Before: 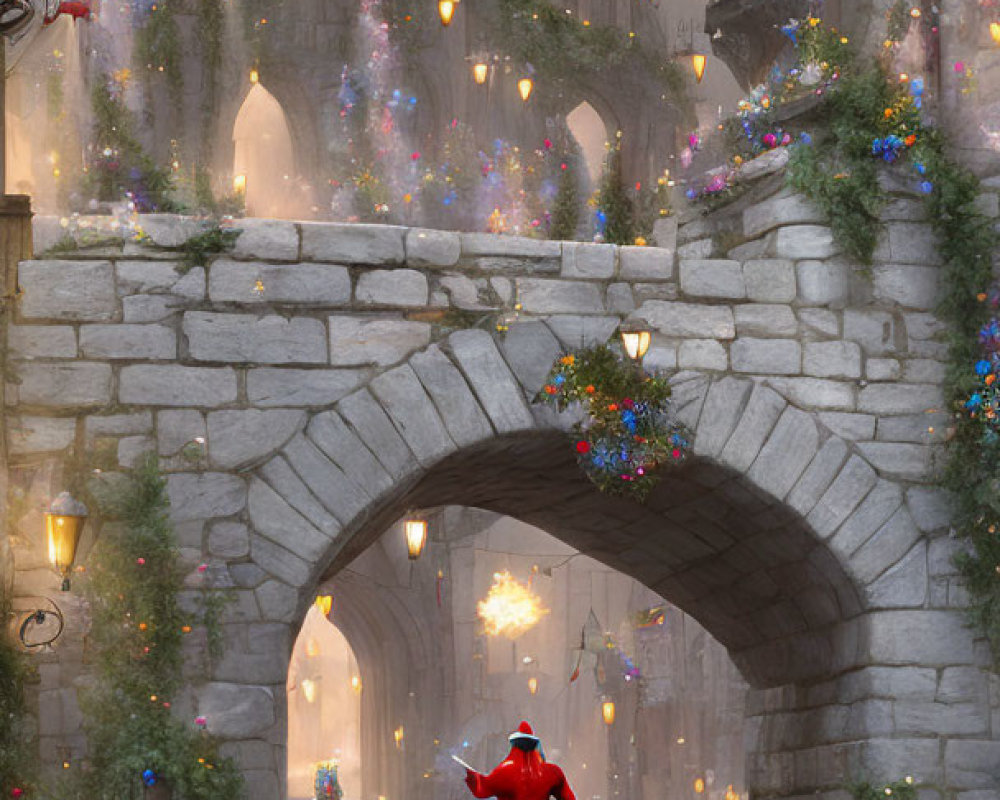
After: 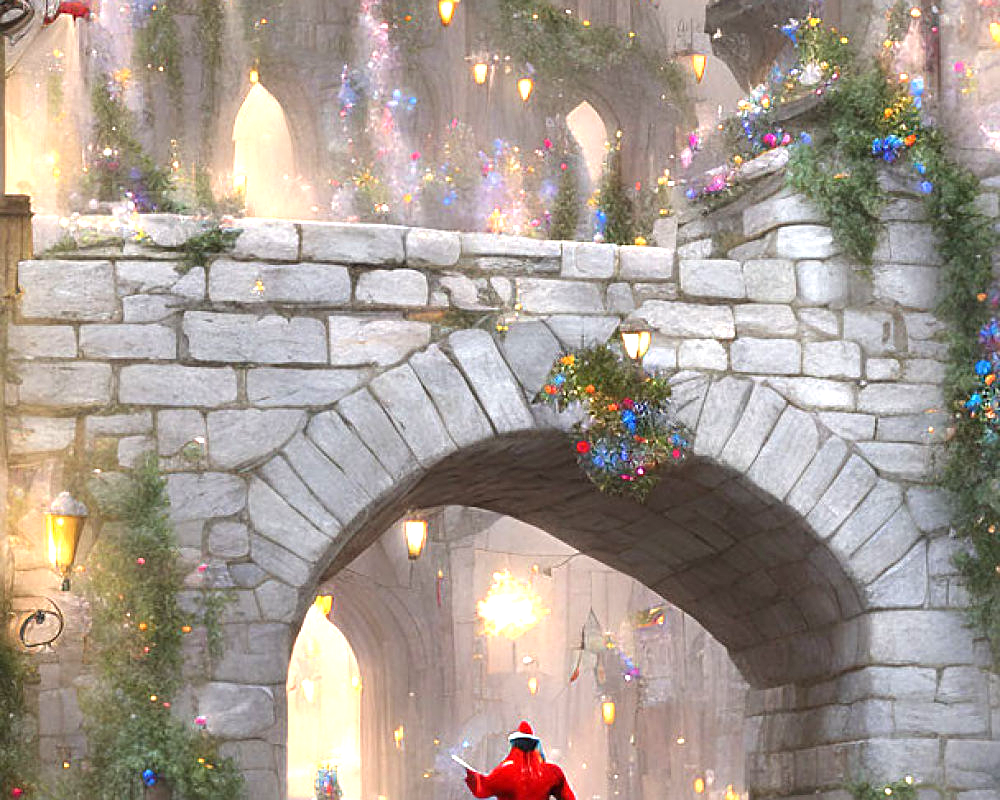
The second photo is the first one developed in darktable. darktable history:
sharpen: on, module defaults
exposure: black level correction 0, exposure 1.095 EV, compensate highlight preservation false
